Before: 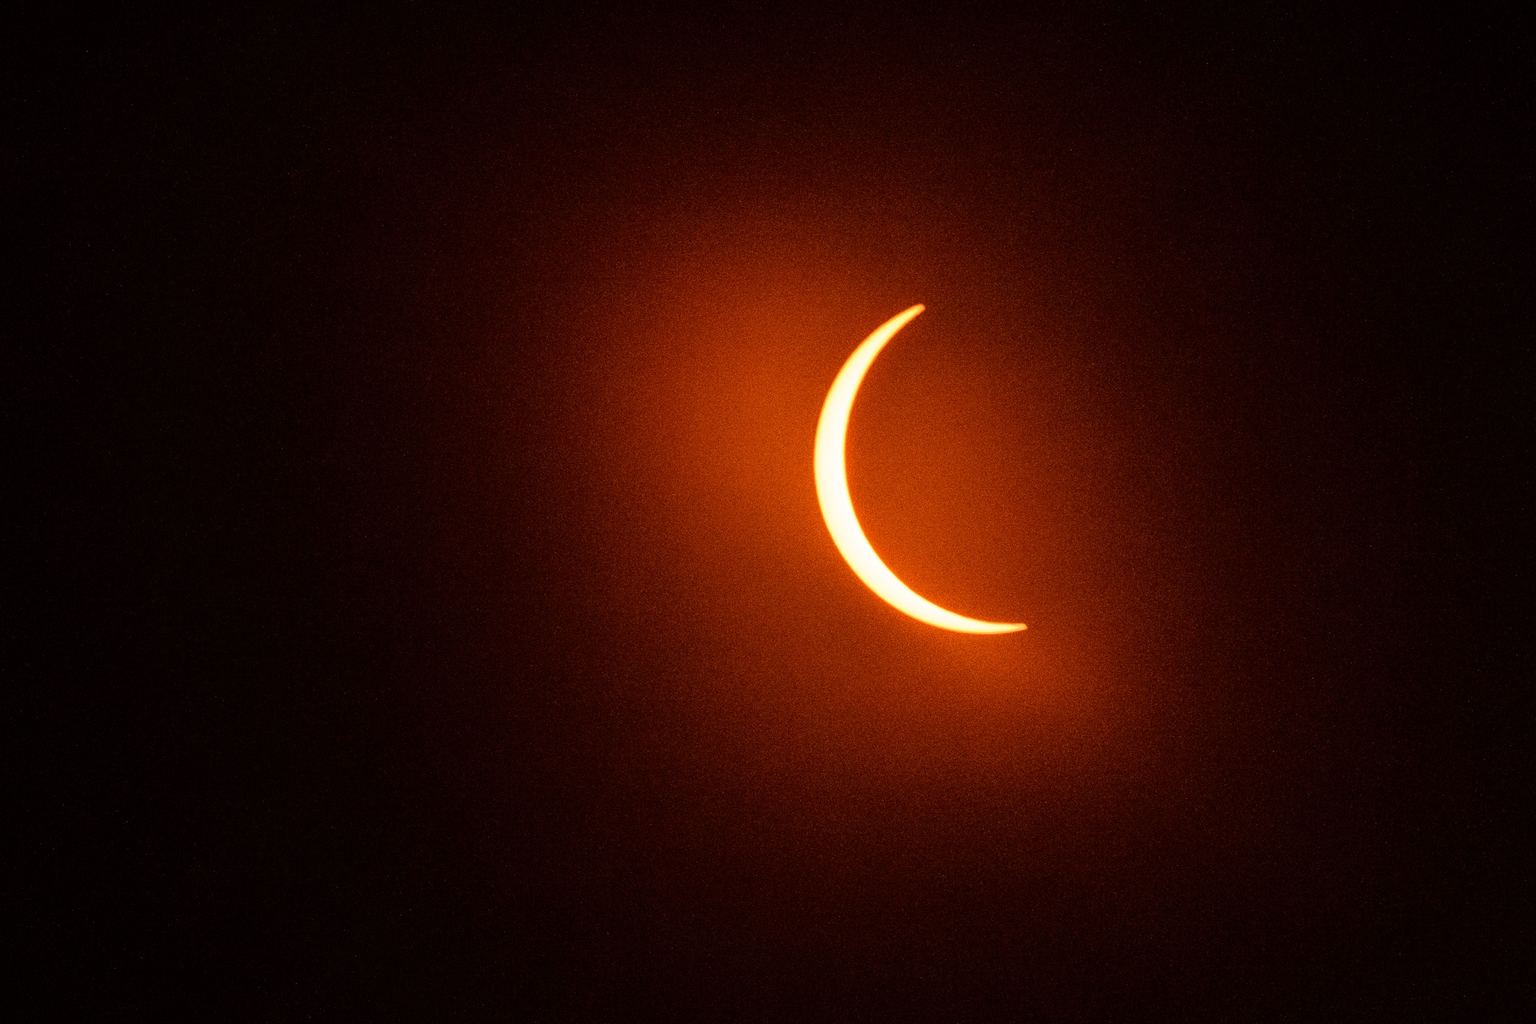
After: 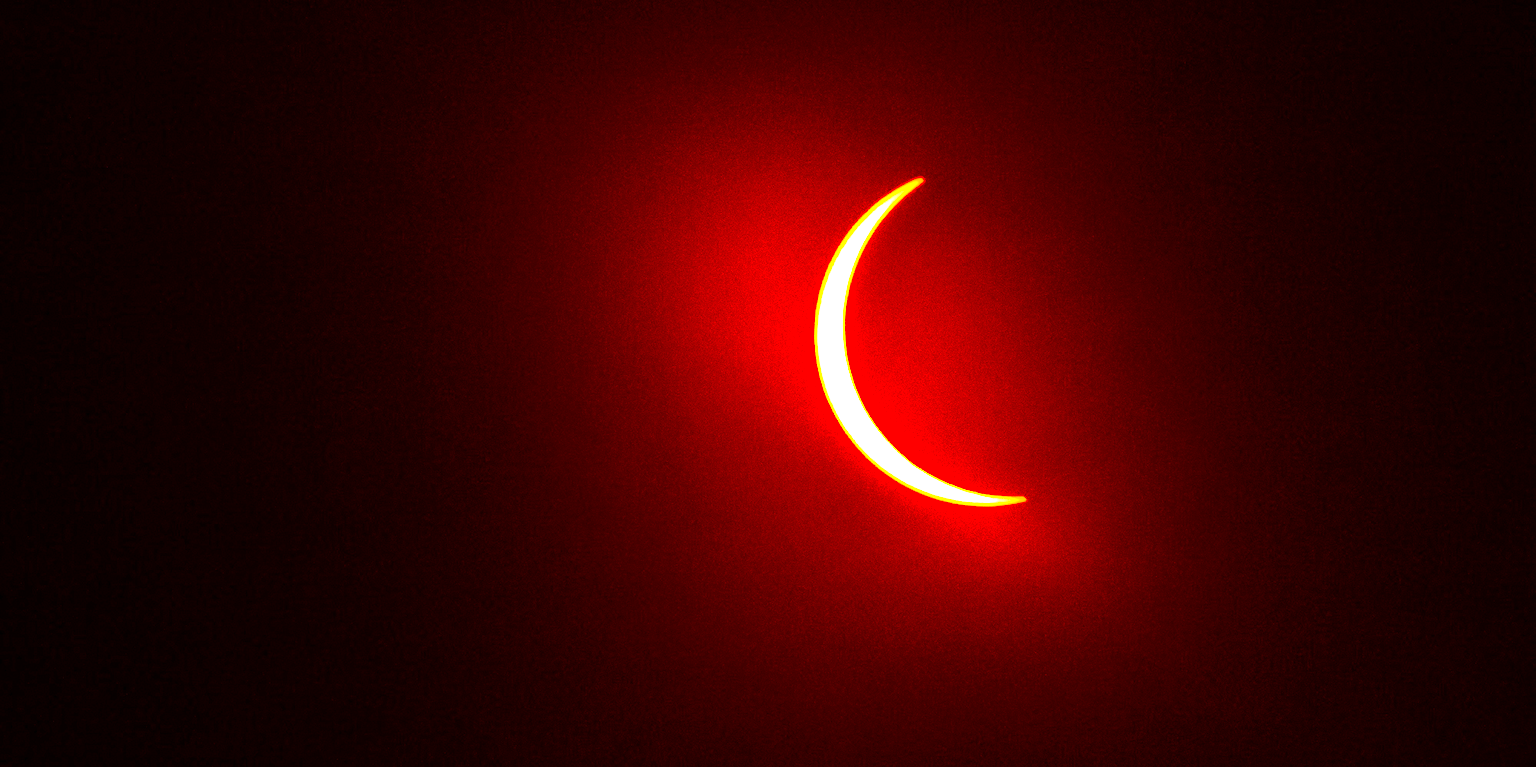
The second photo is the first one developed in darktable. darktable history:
color balance rgb: linear chroma grading › shadows 32%, linear chroma grading › global chroma -2%, linear chroma grading › mid-tones 4%, perceptual saturation grading › global saturation -2%, perceptual saturation grading › highlights -8%, perceptual saturation grading › mid-tones 8%, perceptual saturation grading › shadows 4%, perceptual brilliance grading › highlights 8%, perceptual brilliance grading › mid-tones 4%, perceptual brilliance grading › shadows 2%, global vibrance 16%, saturation formula JzAzBz (2021)
crop and rotate: top 12.5%, bottom 12.5%
color correction: saturation 2.15
contrast brightness saturation: contrast 0.19, brightness -0.24, saturation 0.11
haze removal: compatibility mode true, adaptive false
